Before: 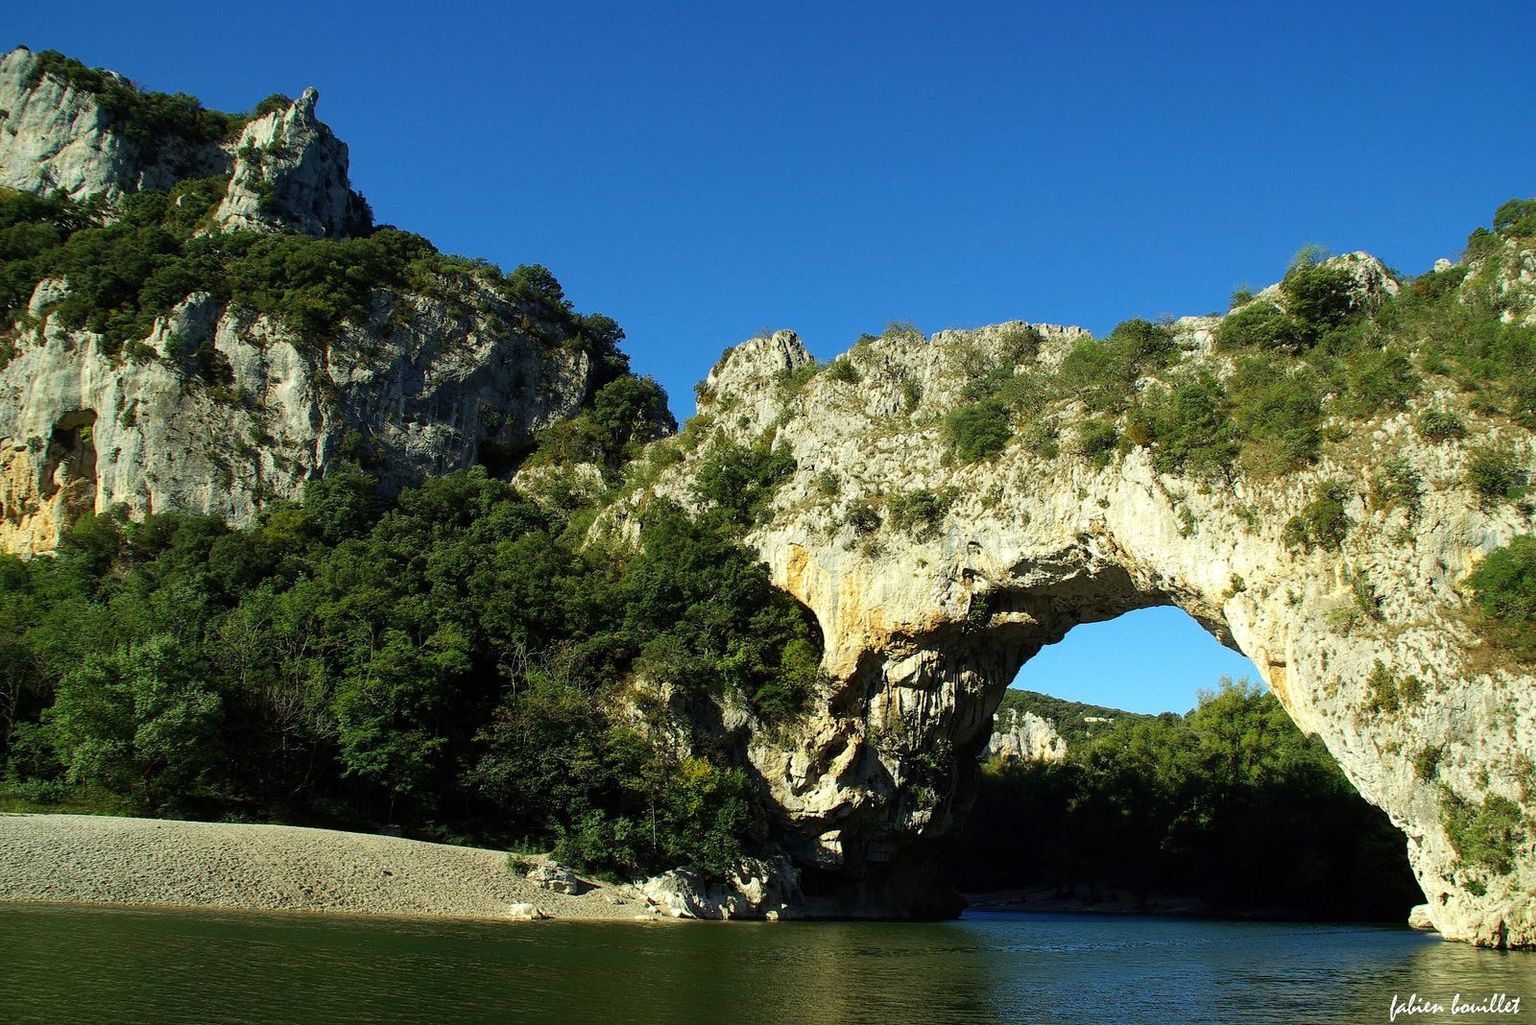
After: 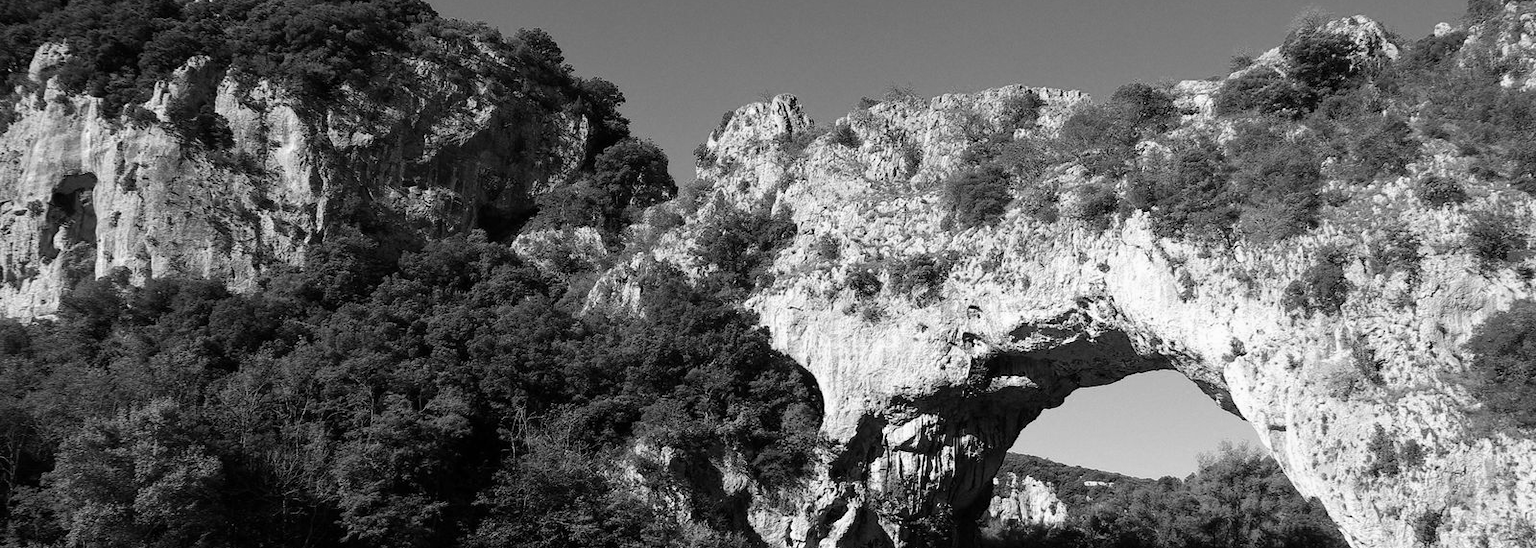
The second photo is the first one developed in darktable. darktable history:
color balance rgb: perceptual saturation grading › global saturation 20%, global vibrance 20%
crop and rotate: top 23.043%, bottom 23.437%
monochrome: on, module defaults
